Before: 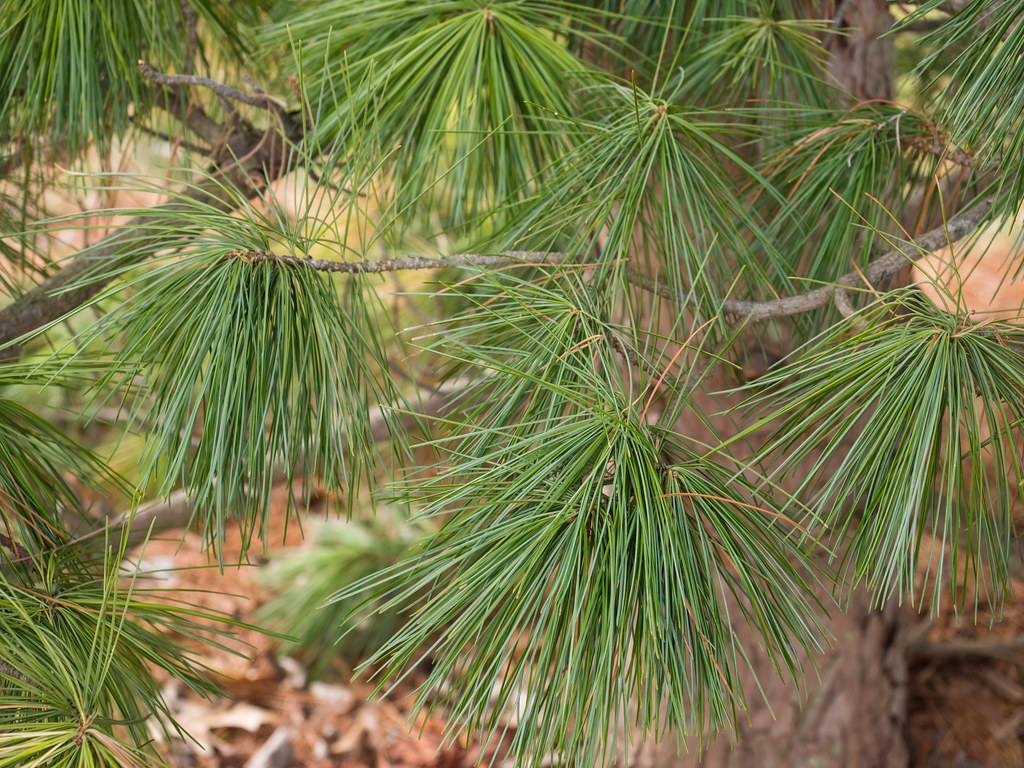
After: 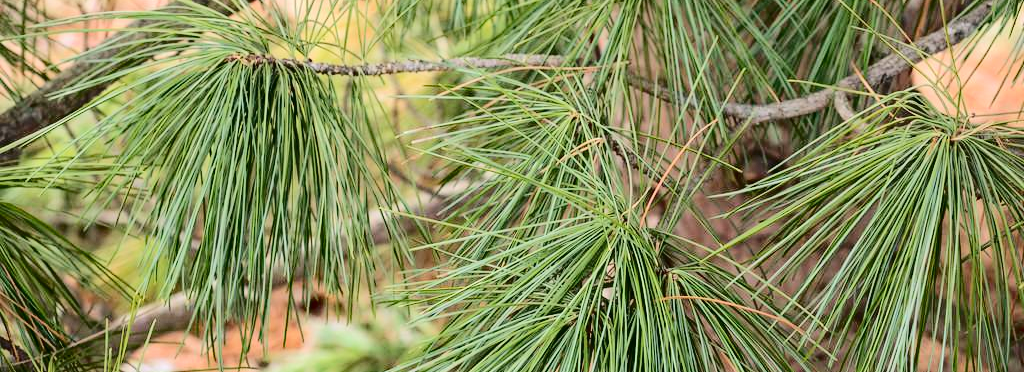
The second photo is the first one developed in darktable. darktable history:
crop and rotate: top 25.72%, bottom 25.769%
haze removal: strength 0.299, distance 0.25, compatibility mode true, adaptive false
tone curve: curves: ch0 [(0, 0) (0.003, 0.003) (0.011, 0.009) (0.025, 0.018) (0.044, 0.027) (0.069, 0.034) (0.1, 0.043) (0.136, 0.056) (0.177, 0.084) (0.224, 0.138) (0.277, 0.203) (0.335, 0.329) (0.399, 0.451) (0.468, 0.572) (0.543, 0.671) (0.623, 0.754) (0.709, 0.821) (0.801, 0.88) (0.898, 0.938) (1, 1)], color space Lab, independent channels, preserve colors none
